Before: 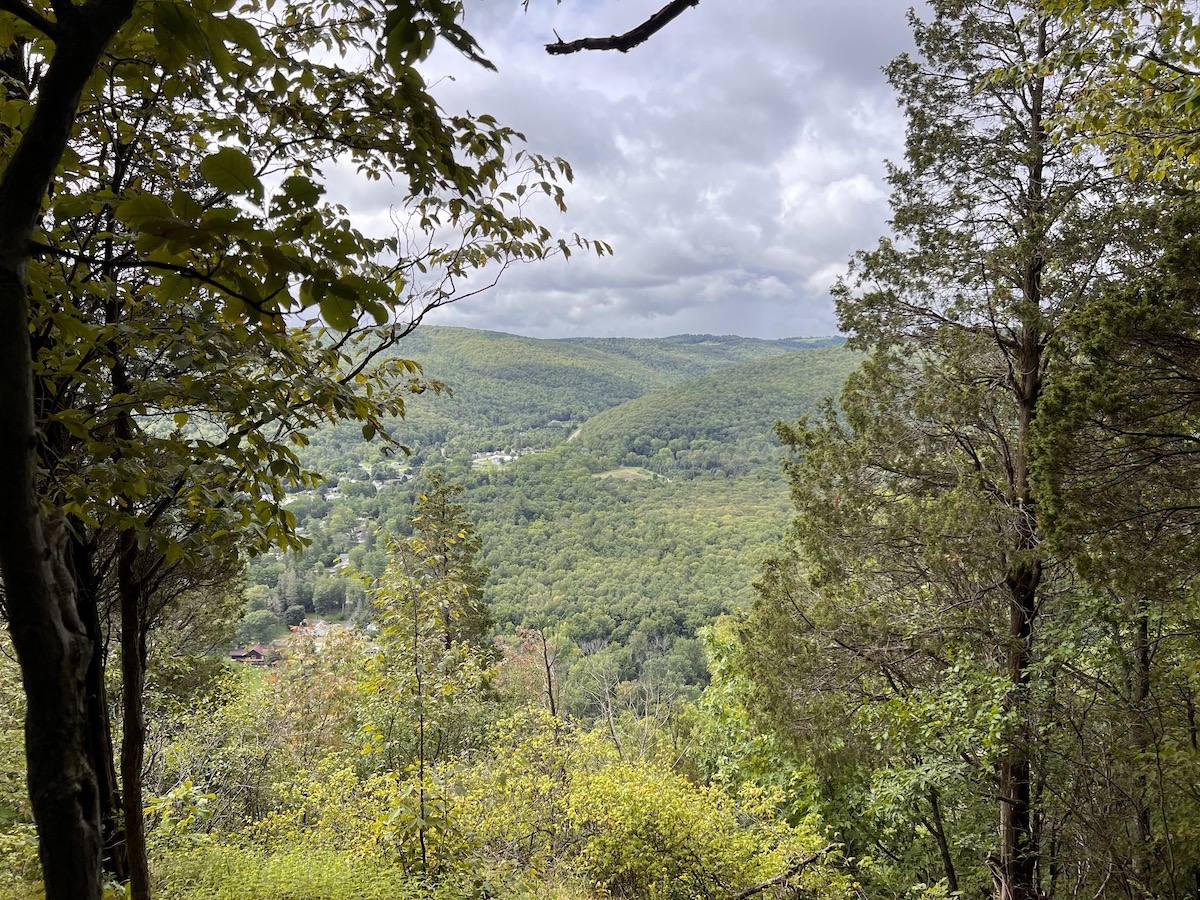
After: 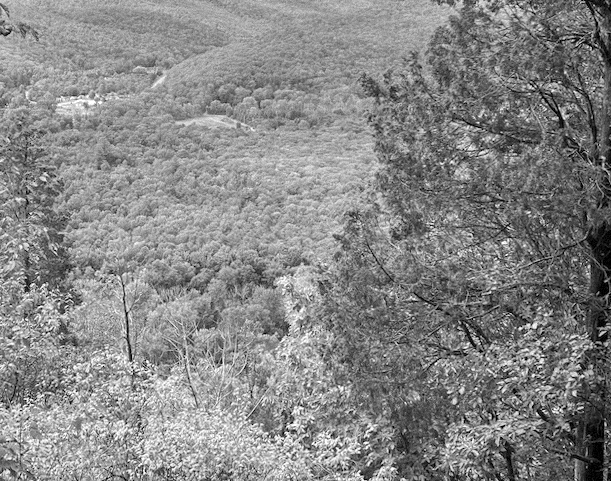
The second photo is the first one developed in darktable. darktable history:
monochrome: on, module defaults
grain: mid-tones bias 0%
crop: left 34.479%, top 38.822%, right 13.718%, bottom 5.172%
rotate and perspective: rotation 1.57°, crop left 0.018, crop right 0.982, crop top 0.039, crop bottom 0.961
exposure: exposure 0.2 EV, compensate highlight preservation false
